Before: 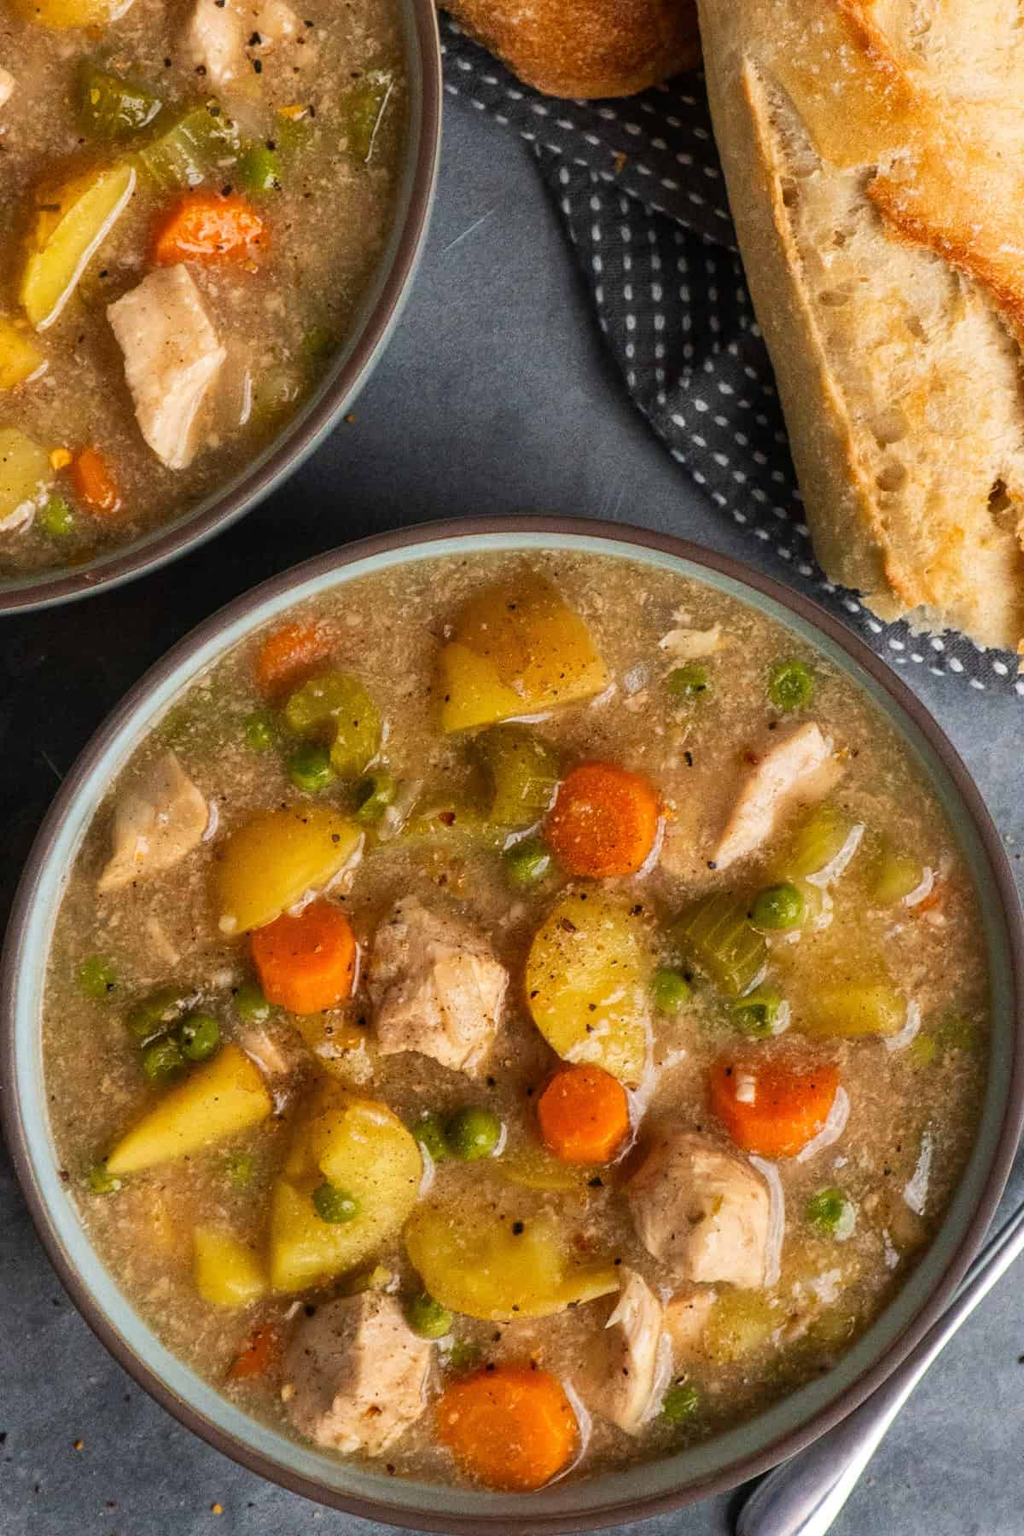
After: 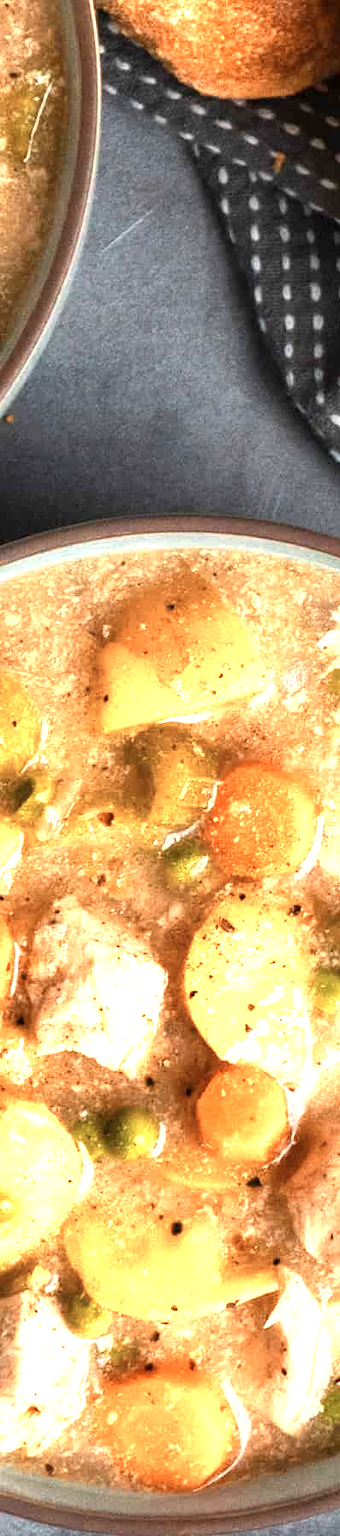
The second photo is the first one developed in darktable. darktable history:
color zones: curves: ch0 [(0.018, 0.548) (0.197, 0.654) (0.425, 0.447) (0.605, 0.658) (0.732, 0.579)]; ch1 [(0.105, 0.531) (0.224, 0.531) (0.386, 0.39) (0.618, 0.456) (0.732, 0.456) (0.956, 0.421)]; ch2 [(0.039, 0.583) (0.215, 0.465) (0.399, 0.544) (0.465, 0.548) (0.614, 0.447) (0.724, 0.43) (0.882, 0.623) (0.956, 0.632)]
exposure: black level correction 0, exposure 0.9 EV, compensate highlight preservation false
crop: left 33.36%, right 33.36%
